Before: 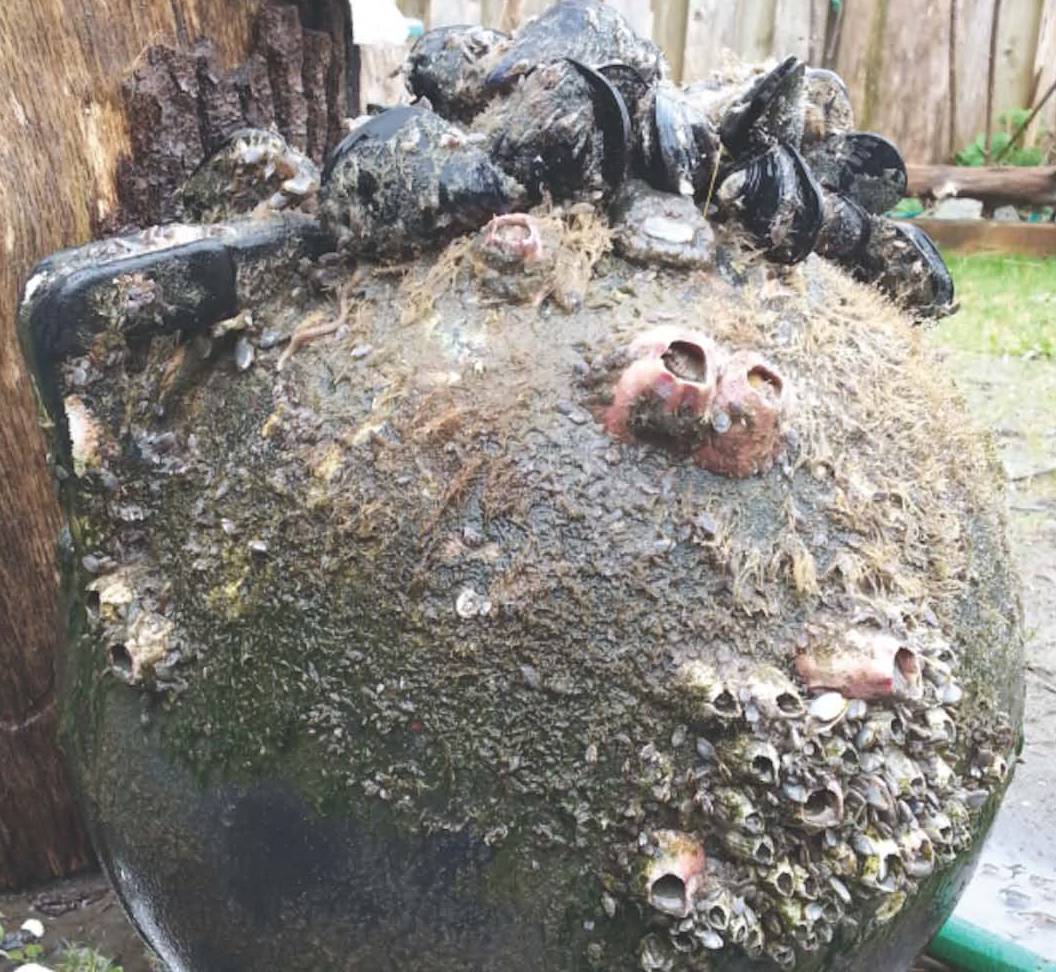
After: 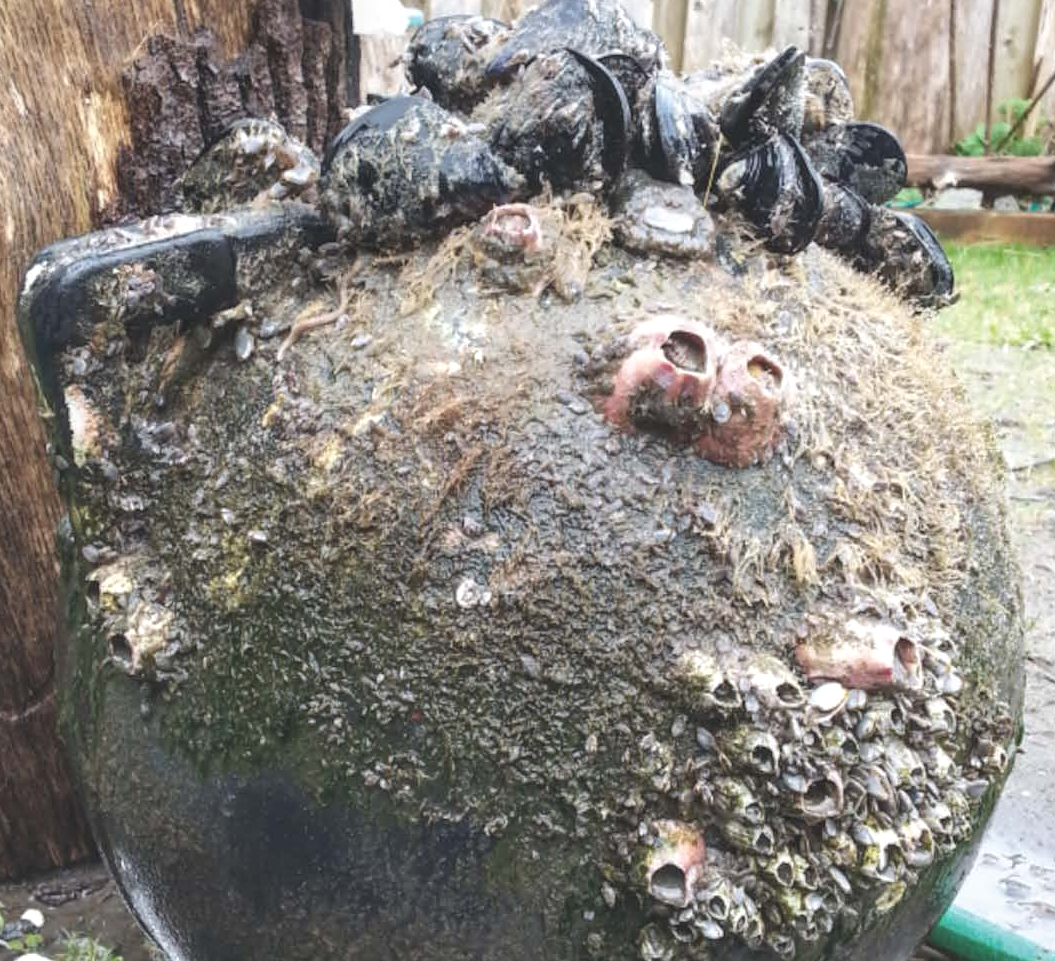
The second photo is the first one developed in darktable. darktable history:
local contrast: on, module defaults
crop: top 1.049%, right 0.001%
